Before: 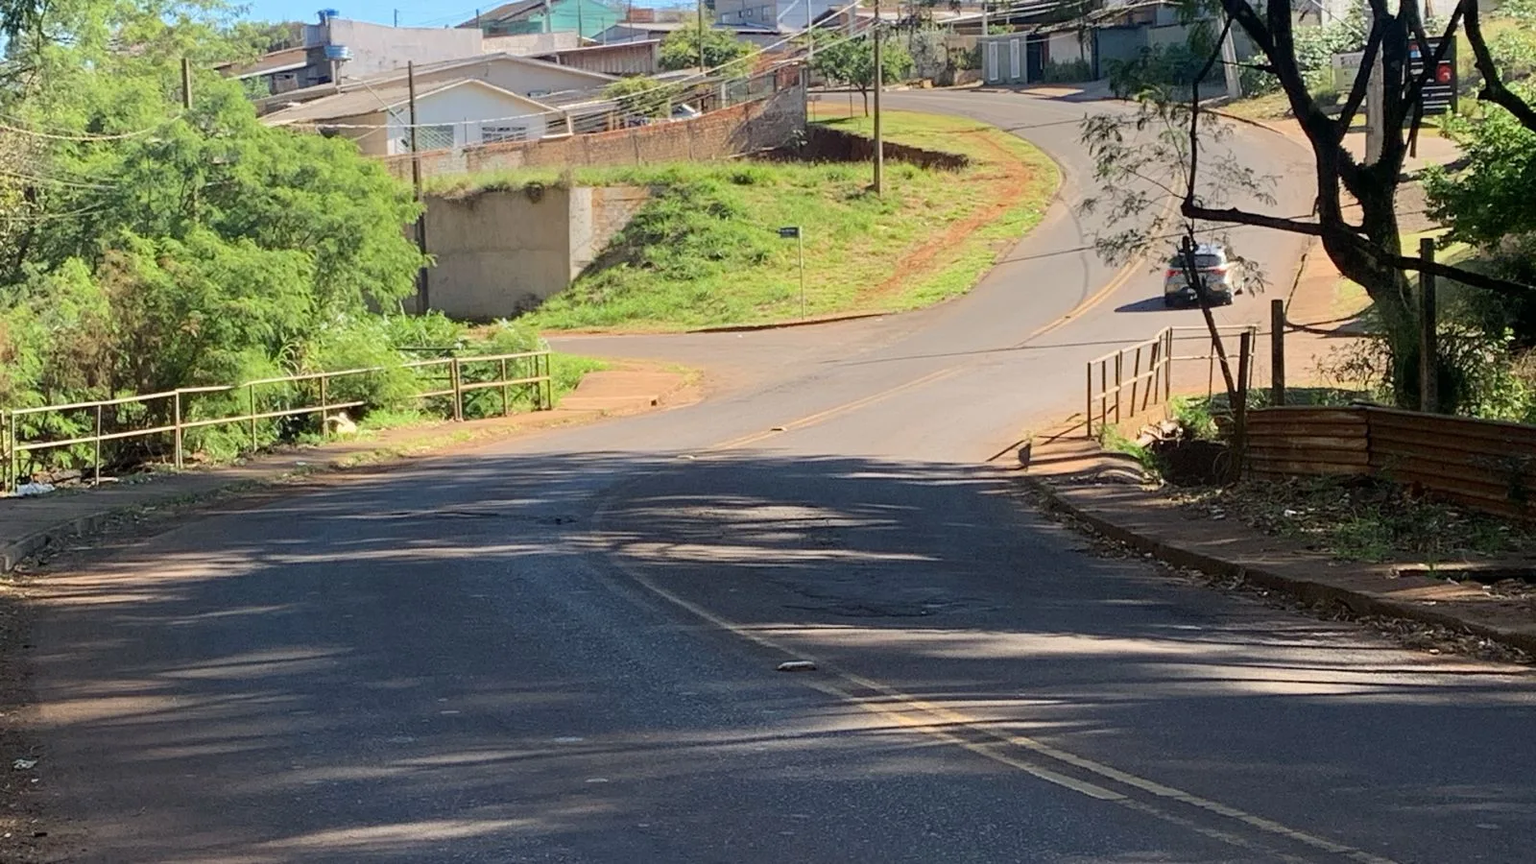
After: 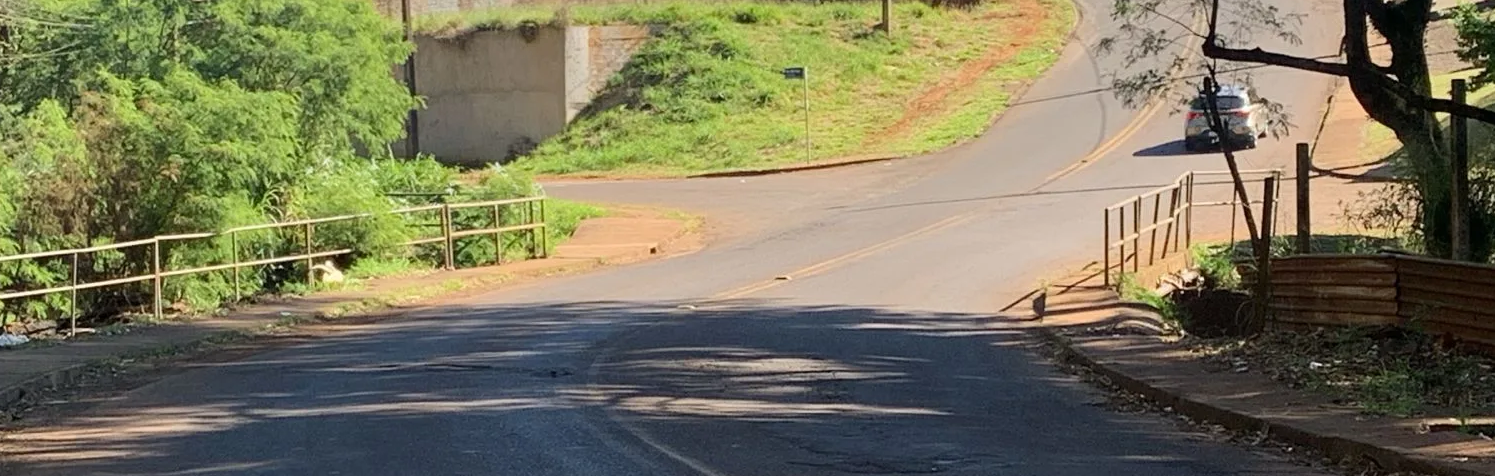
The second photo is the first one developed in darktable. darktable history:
crop: left 1.775%, top 18.87%, right 4.753%, bottom 28.137%
